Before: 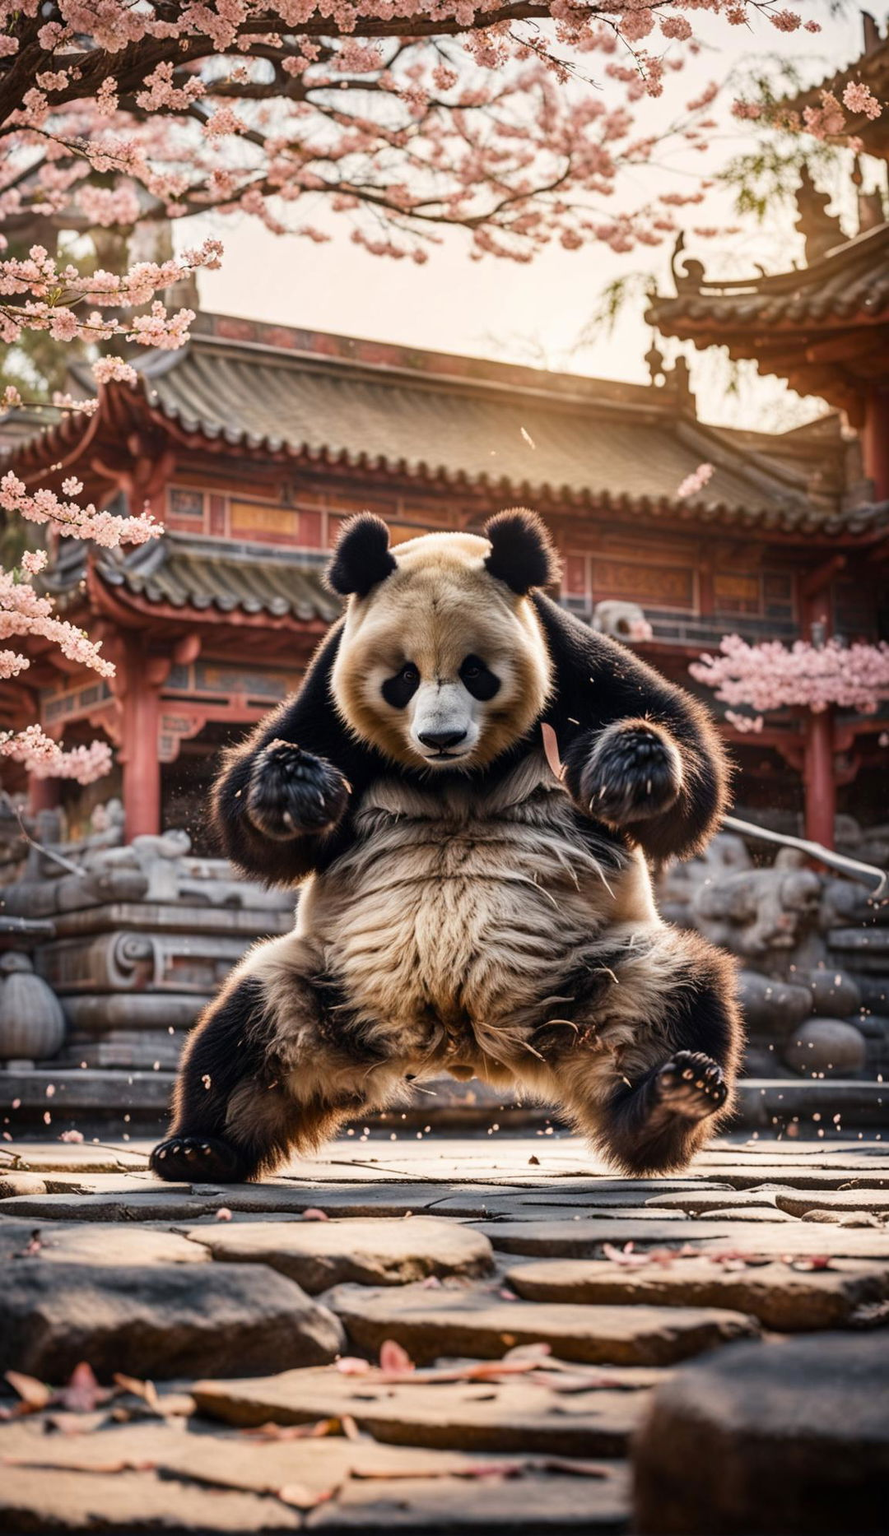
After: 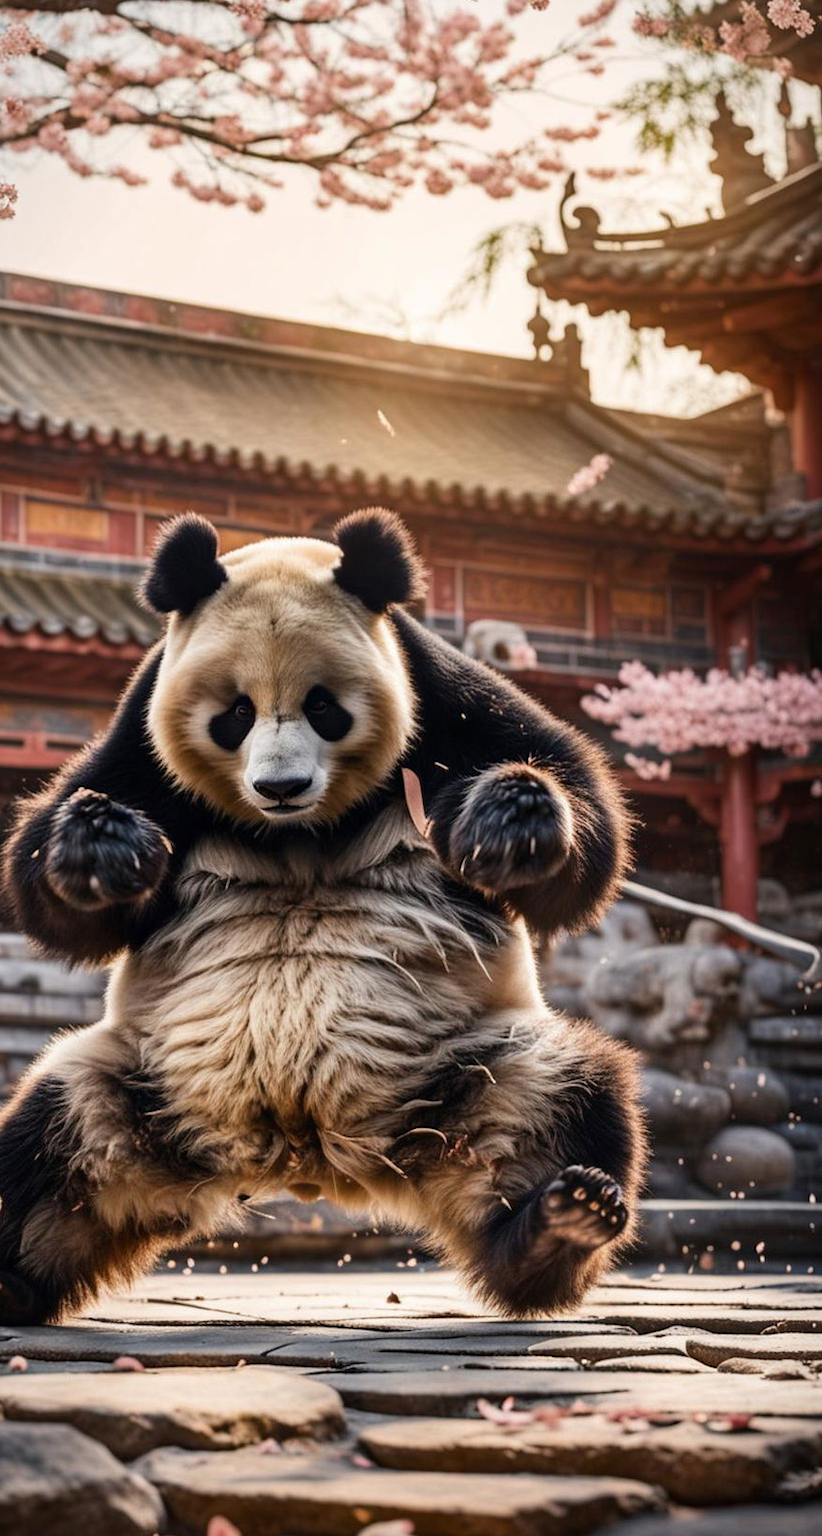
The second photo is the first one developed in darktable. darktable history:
crop: left 23.55%, top 5.836%, bottom 11.605%
vignetting: fall-off start 96.42%, fall-off radius 100.48%, width/height ratio 0.612
